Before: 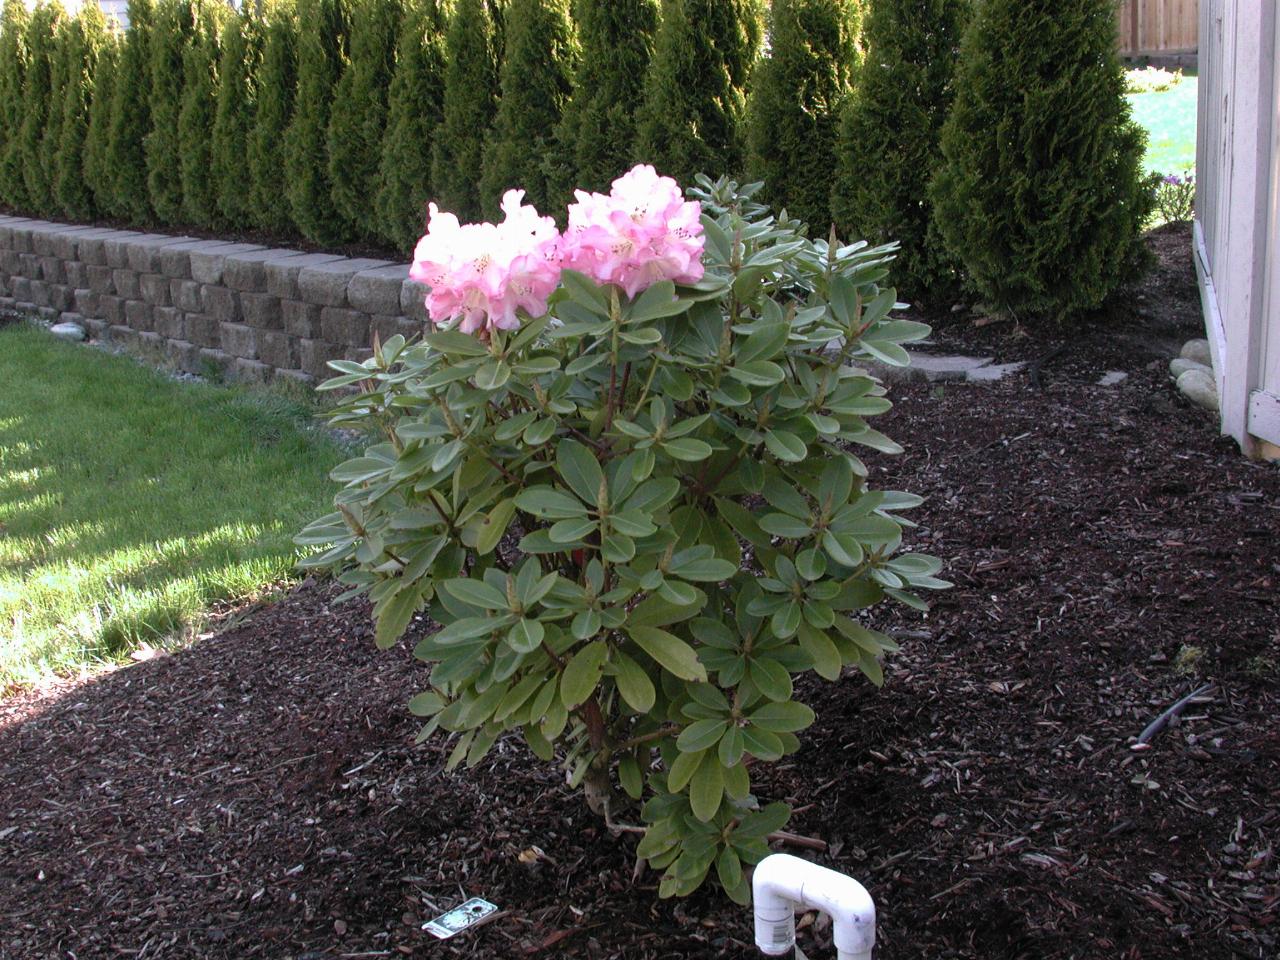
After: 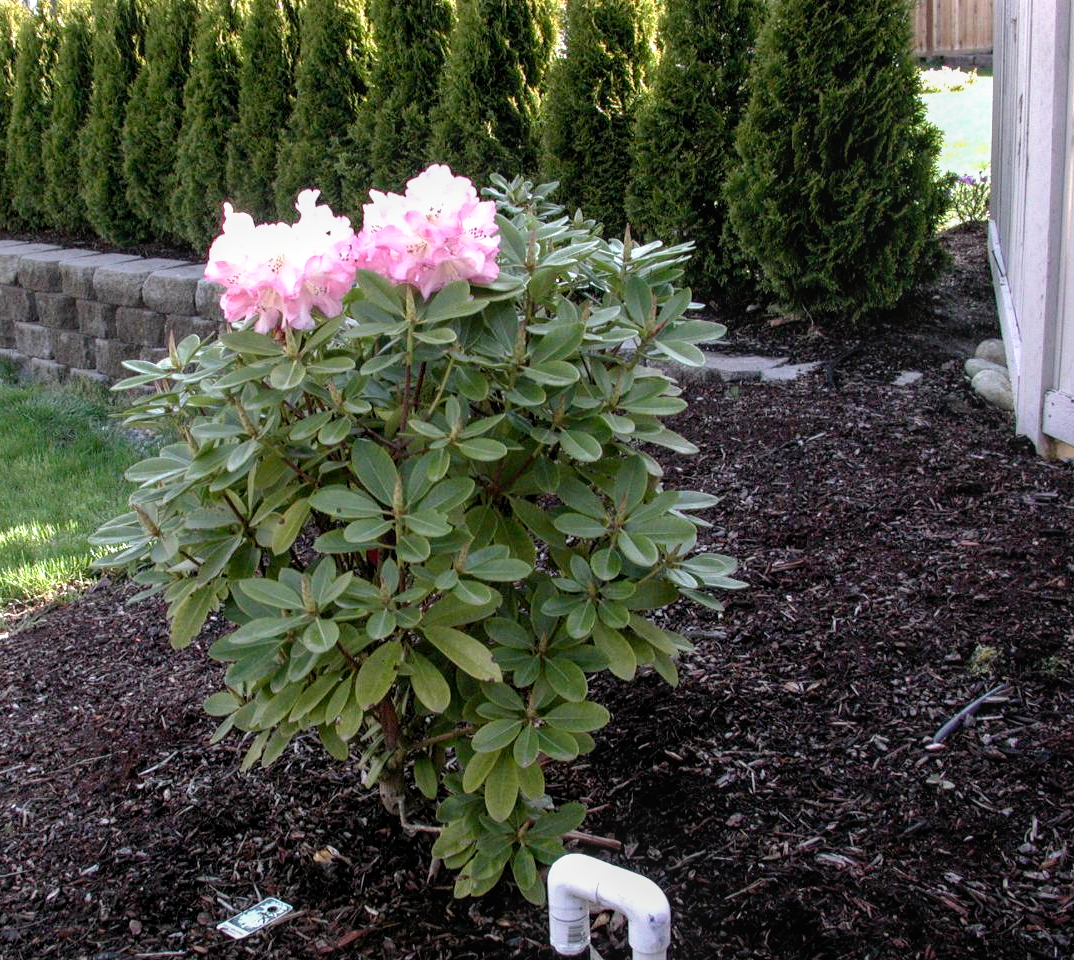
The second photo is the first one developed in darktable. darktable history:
local contrast: on, module defaults
tone curve: curves: ch0 [(0, 0) (0.003, 0.022) (0.011, 0.025) (0.025, 0.025) (0.044, 0.029) (0.069, 0.042) (0.1, 0.068) (0.136, 0.118) (0.177, 0.176) (0.224, 0.233) (0.277, 0.299) (0.335, 0.371) (0.399, 0.448) (0.468, 0.526) (0.543, 0.605) (0.623, 0.684) (0.709, 0.775) (0.801, 0.869) (0.898, 0.957) (1, 1)], preserve colors none
crop: left 16.042%
